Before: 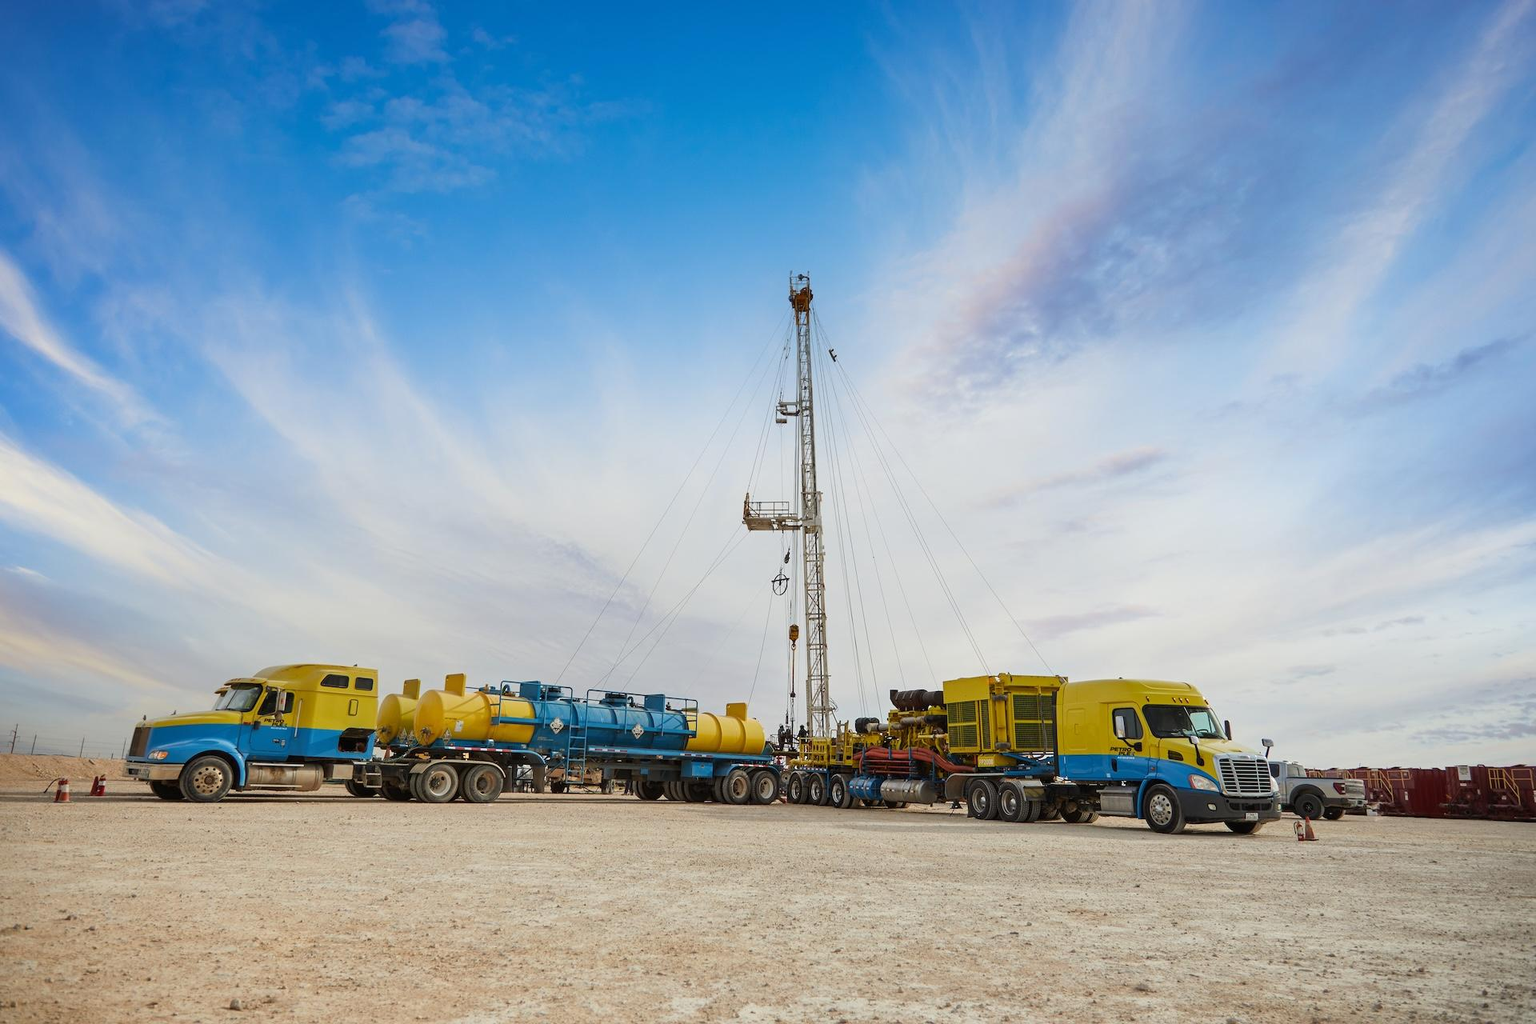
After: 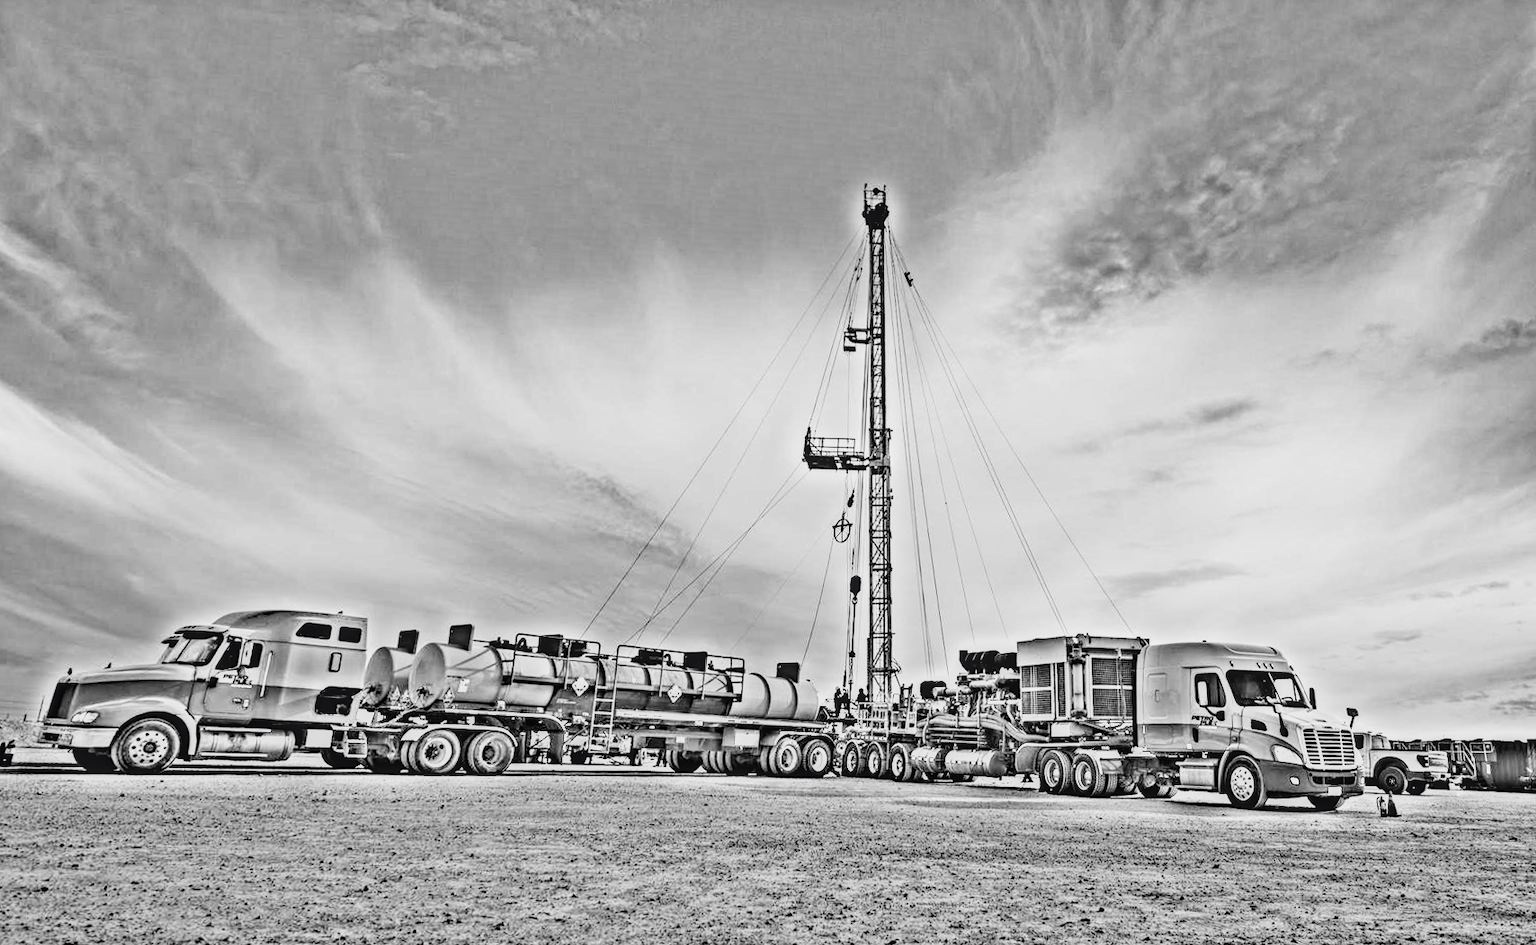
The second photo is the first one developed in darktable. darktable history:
white balance: red 0.948, green 1.02, blue 1.176
exposure: black level correction 0.001, exposure 1.05 EV, compensate exposure bias true, compensate highlight preservation false
highpass: on, module defaults
crop and rotate: angle -1.96°, left 3.097%, top 4.154%, right 1.586%, bottom 0.529%
filmic rgb: black relative exposure -7.15 EV, white relative exposure 5.36 EV, hardness 3.02, color science v6 (2022)
contrast brightness saturation: contrast 0.24, brightness 0.26, saturation 0.39
local contrast: on, module defaults
rotate and perspective: rotation -0.013°, lens shift (vertical) -0.027, lens shift (horizontal) 0.178, crop left 0.016, crop right 0.989, crop top 0.082, crop bottom 0.918
